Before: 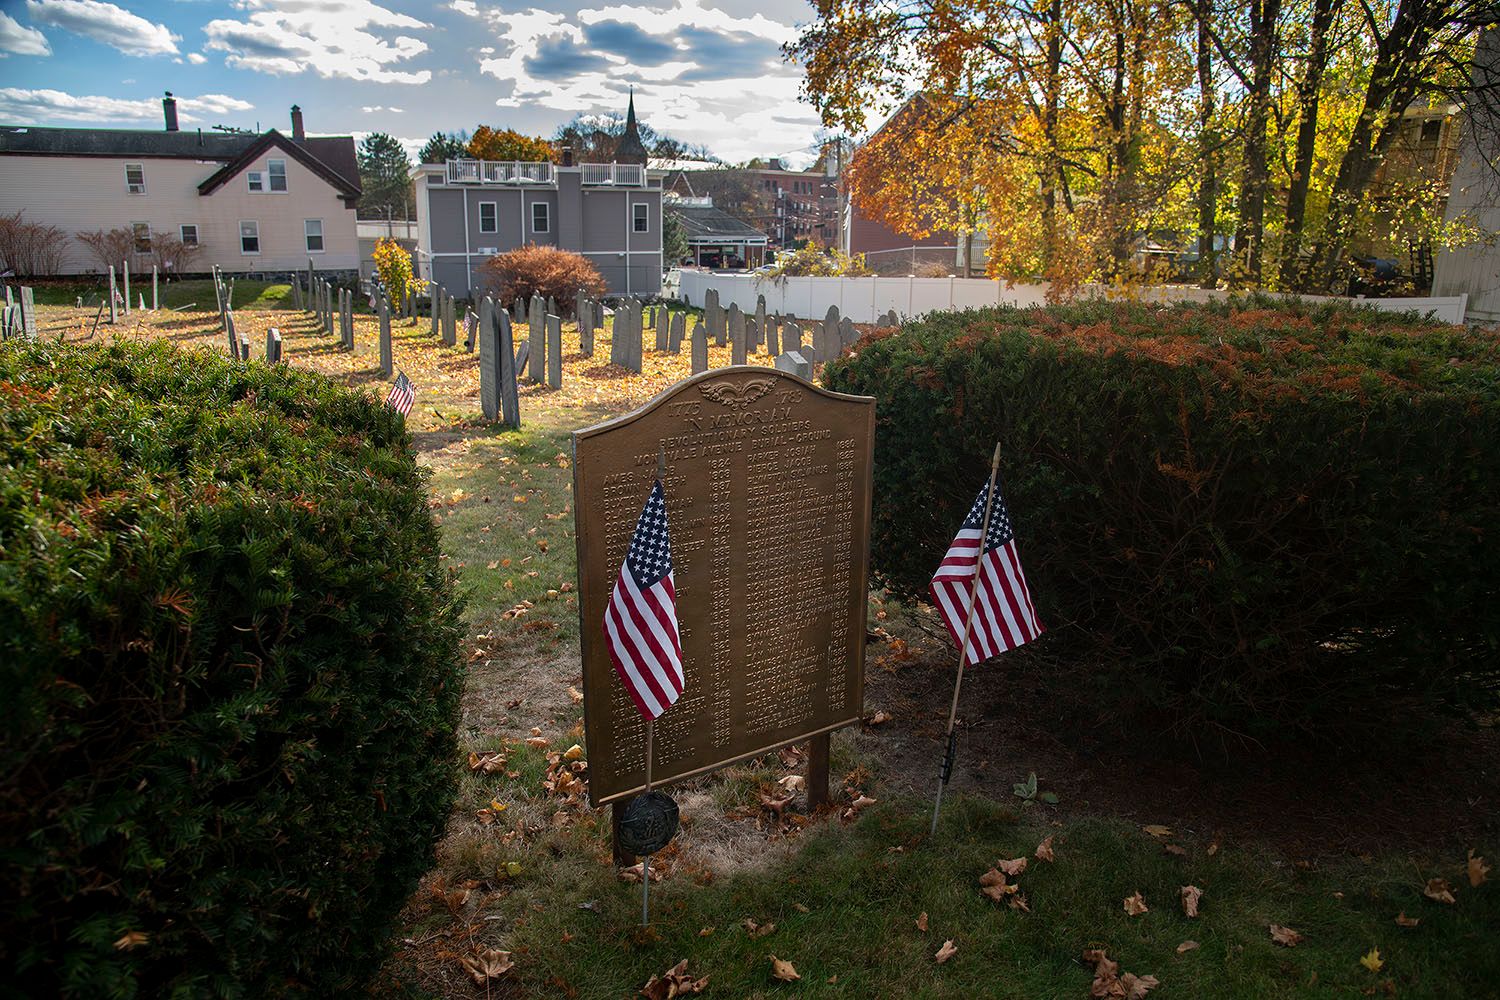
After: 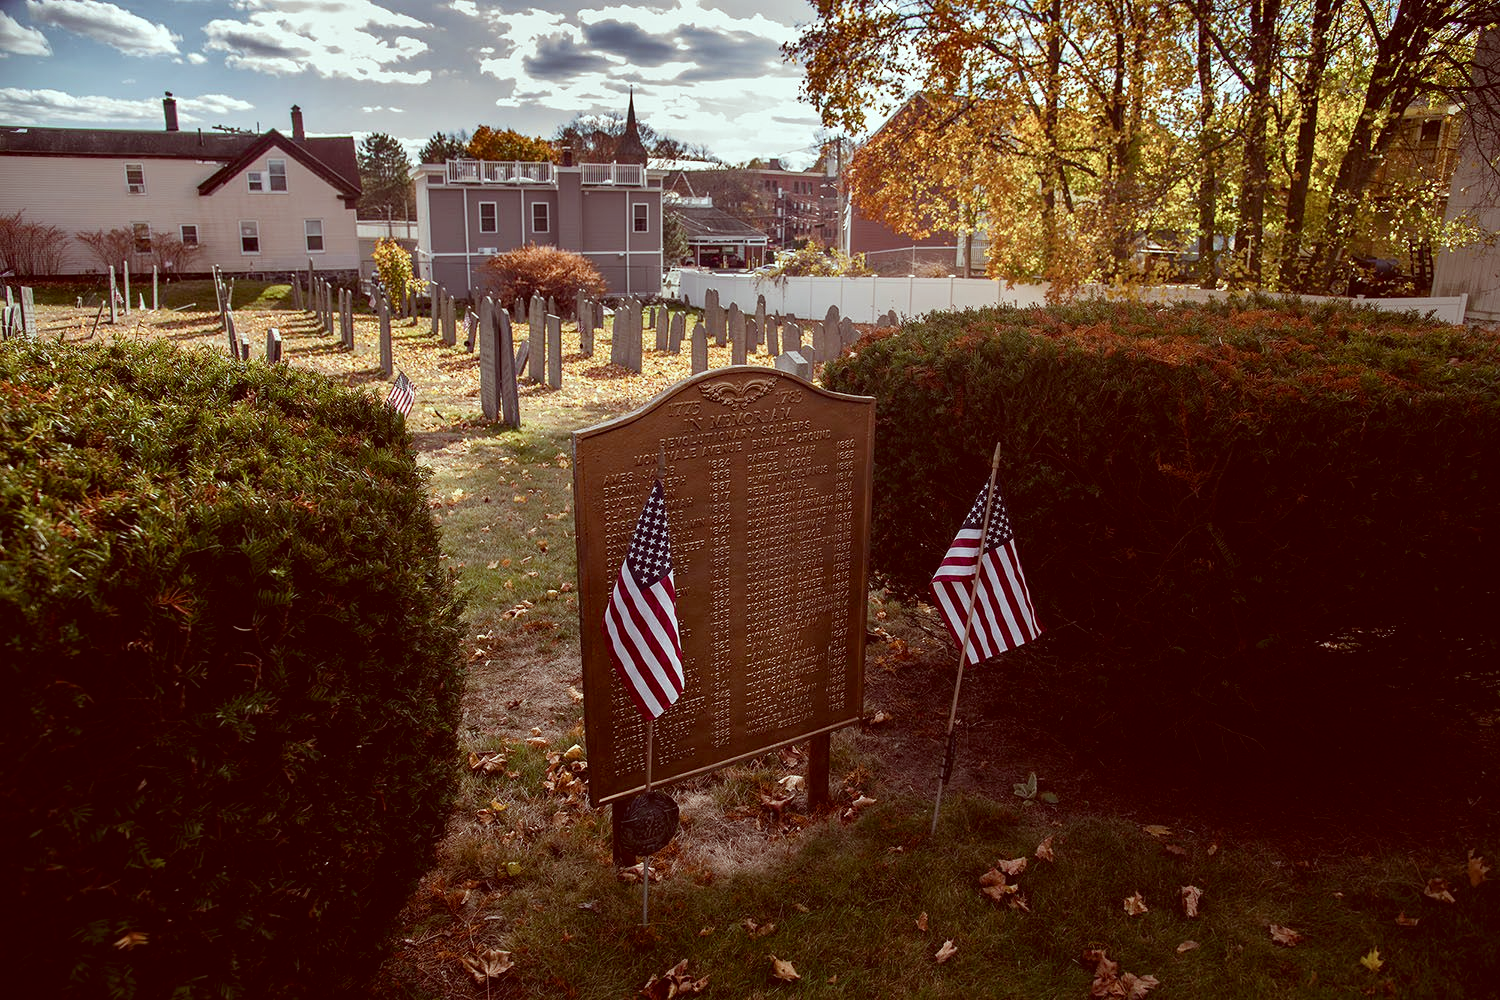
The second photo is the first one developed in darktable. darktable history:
shadows and highlights: shadows 11.12, white point adjustment 1.24, soften with gaussian
color correction: highlights a* -7.26, highlights b* -0.21, shadows a* 20.64, shadows b* 10.97
contrast brightness saturation: contrast 0.101, saturation -0.361
color balance rgb: white fulcrum 0.08 EV, perceptual saturation grading › global saturation 26.538%, perceptual saturation grading › highlights -28.625%, perceptual saturation grading › mid-tones 15.795%, perceptual saturation grading › shadows 33.9%
